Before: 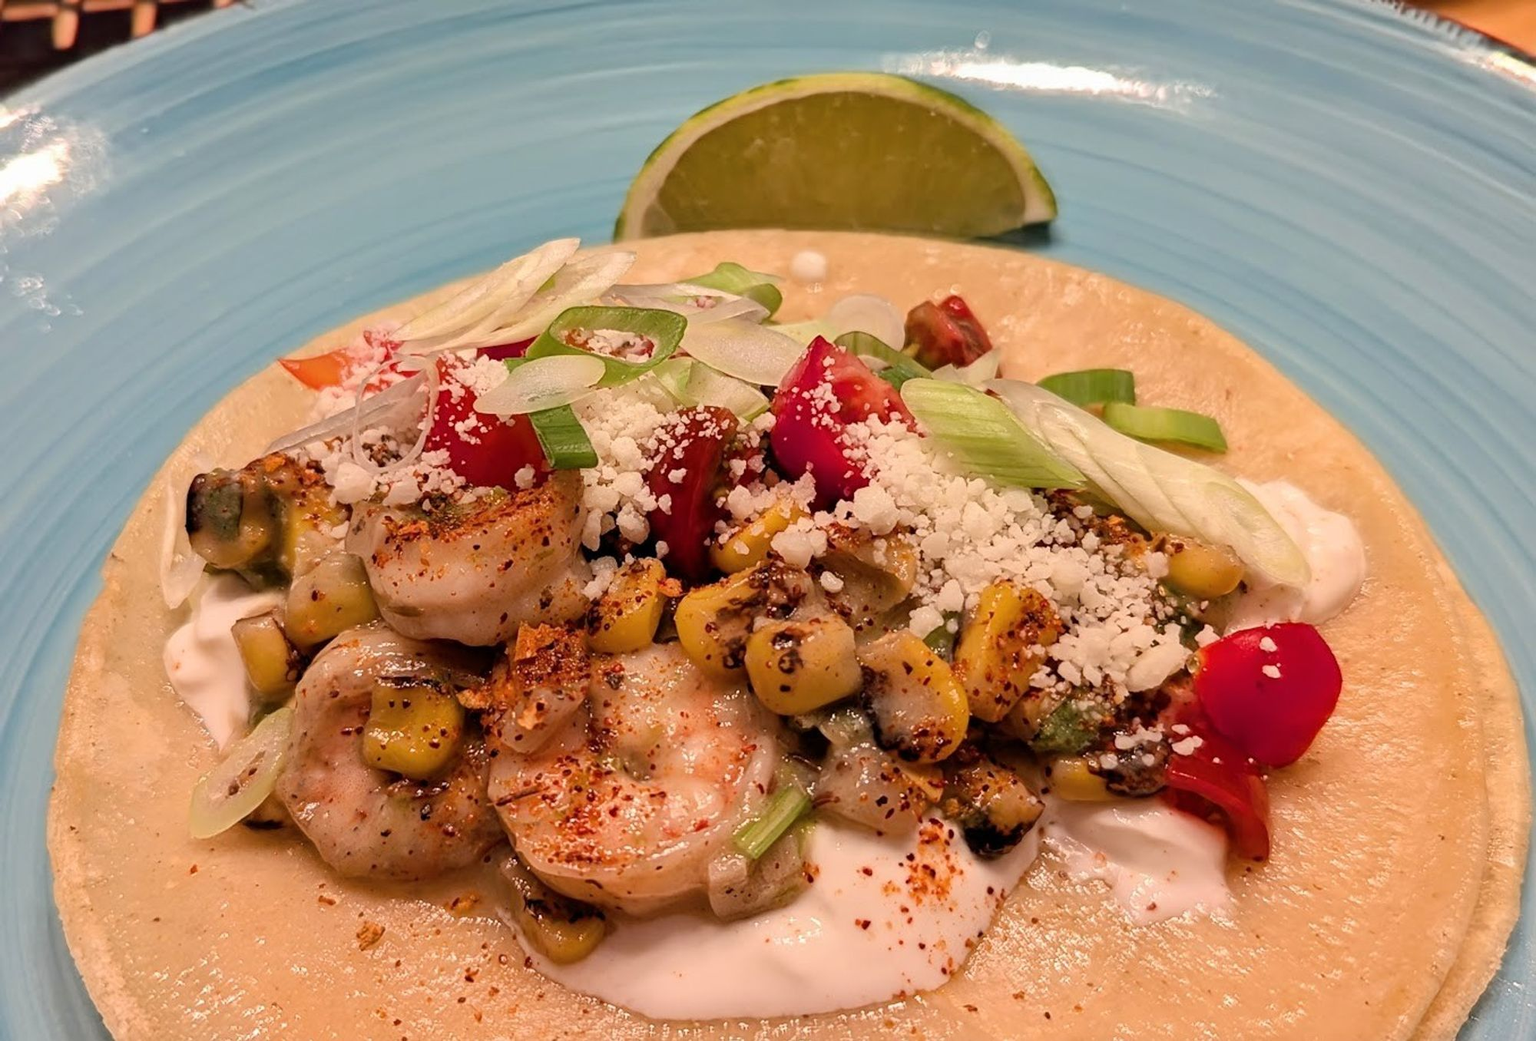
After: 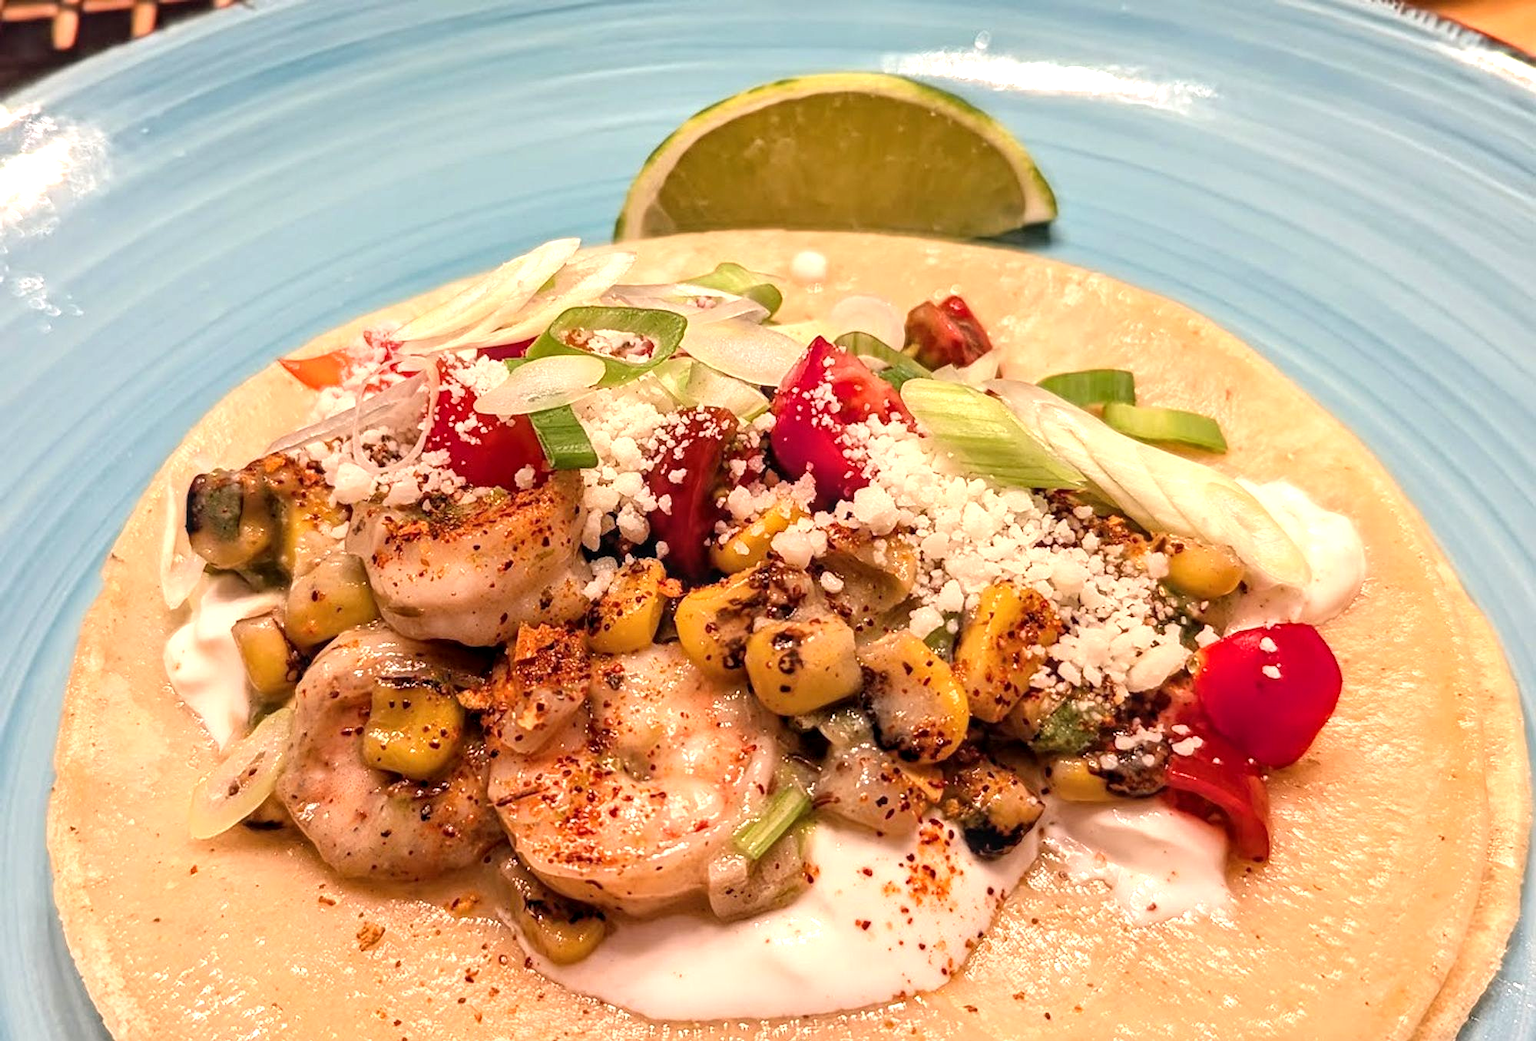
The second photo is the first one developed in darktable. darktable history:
exposure: black level correction 0, exposure 0.702 EV, compensate exposure bias true, compensate highlight preservation false
local contrast: on, module defaults
